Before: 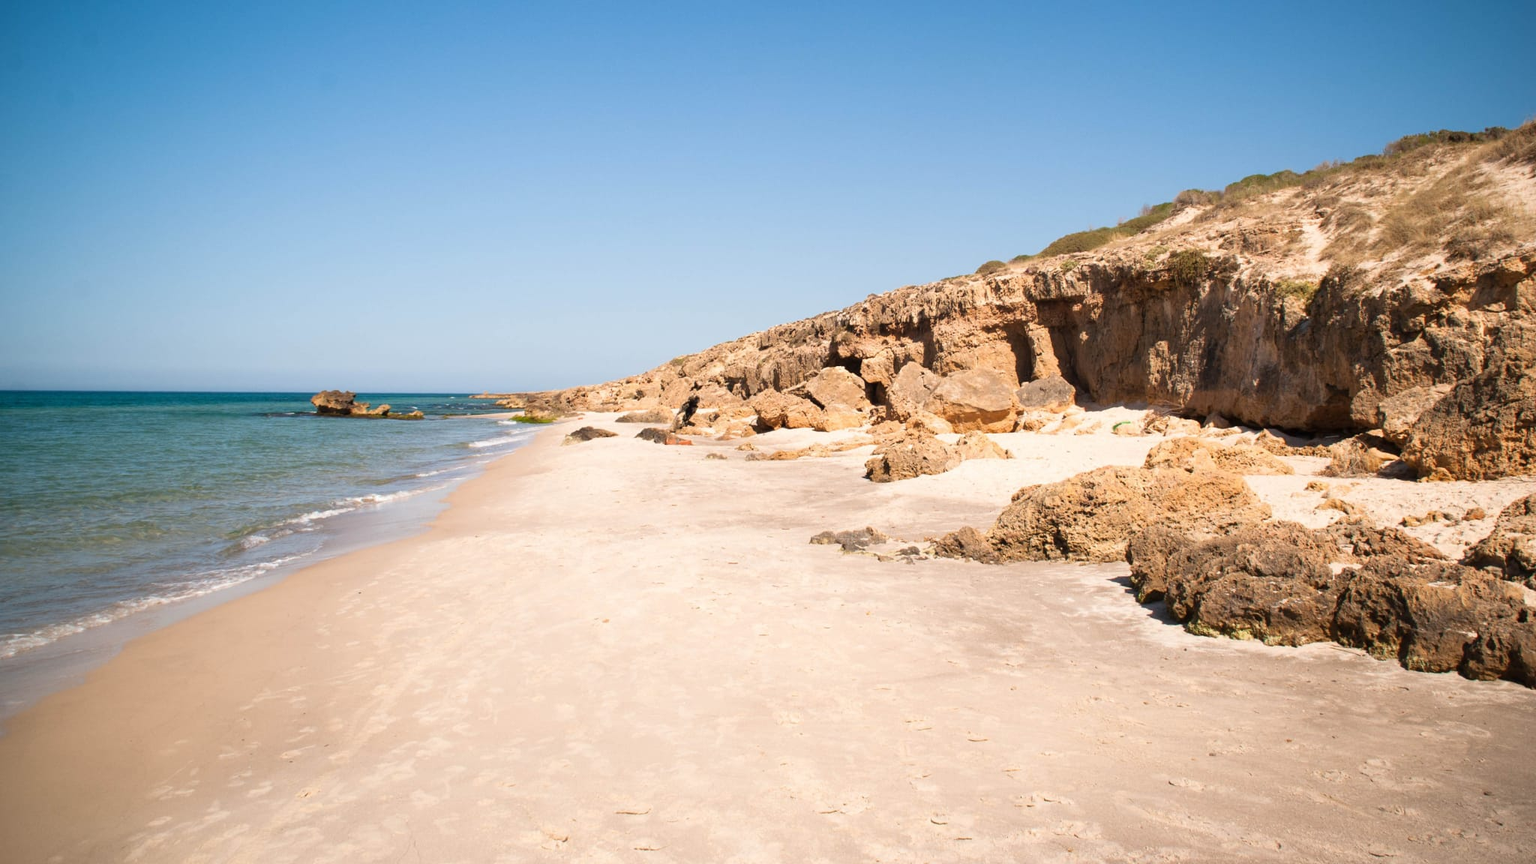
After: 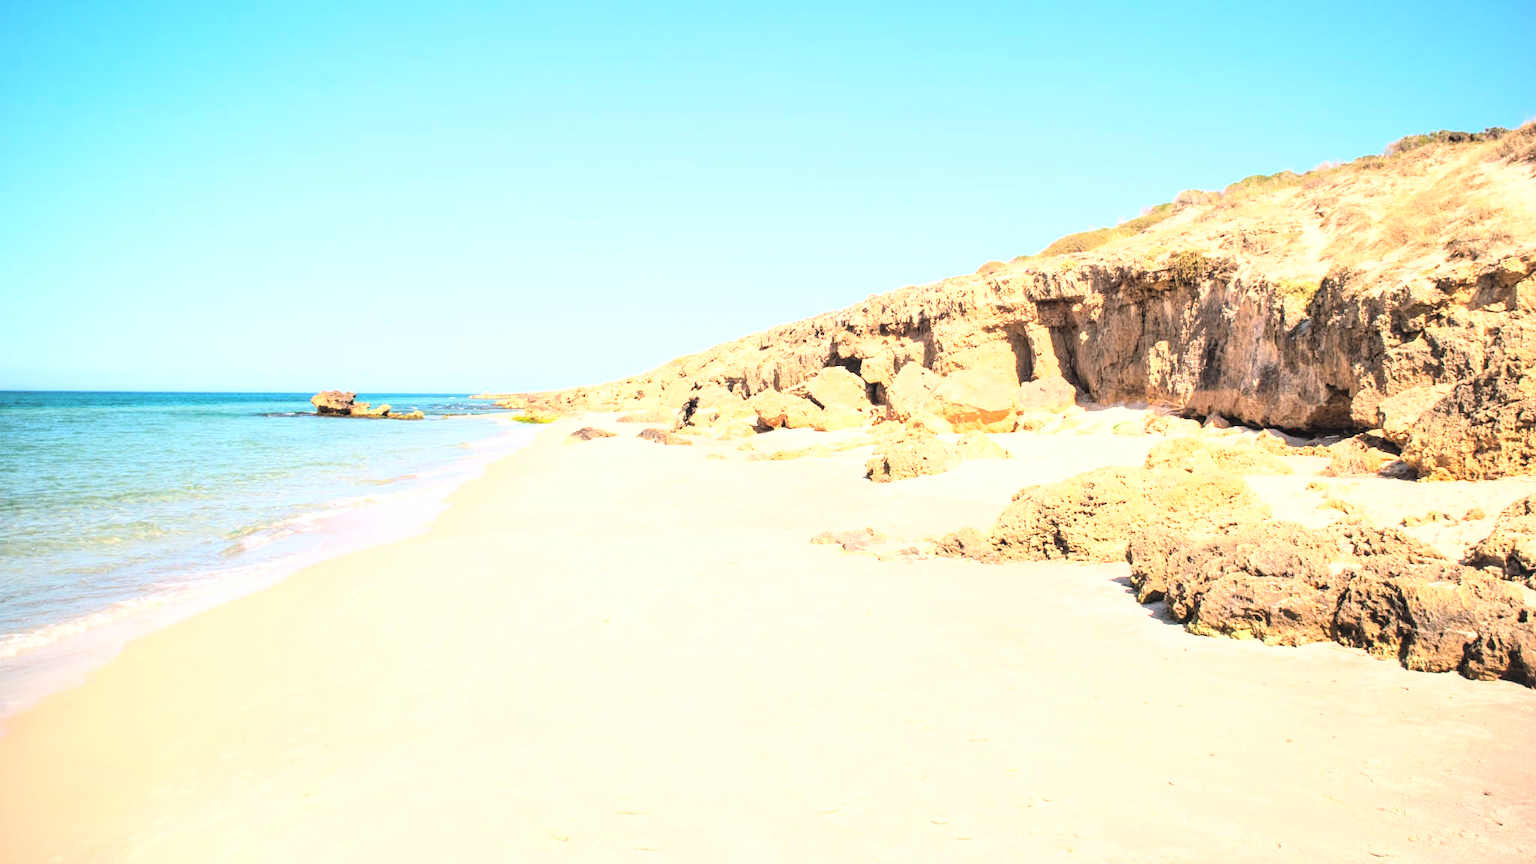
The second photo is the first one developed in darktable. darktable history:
base curve: curves: ch0 [(0, 0) (0.007, 0.004) (0.027, 0.03) (0.046, 0.07) (0.207, 0.54) (0.442, 0.872) (0.673, 0.972) (1, 1)], preserve colors average RGB
local contrast: on, module defaults
contrast brightness saturation: brightness 0.272
exposure: black level correction 0.001, exposure 0.499 EV, compensate exposure bias true, compensate highlight preservation false
